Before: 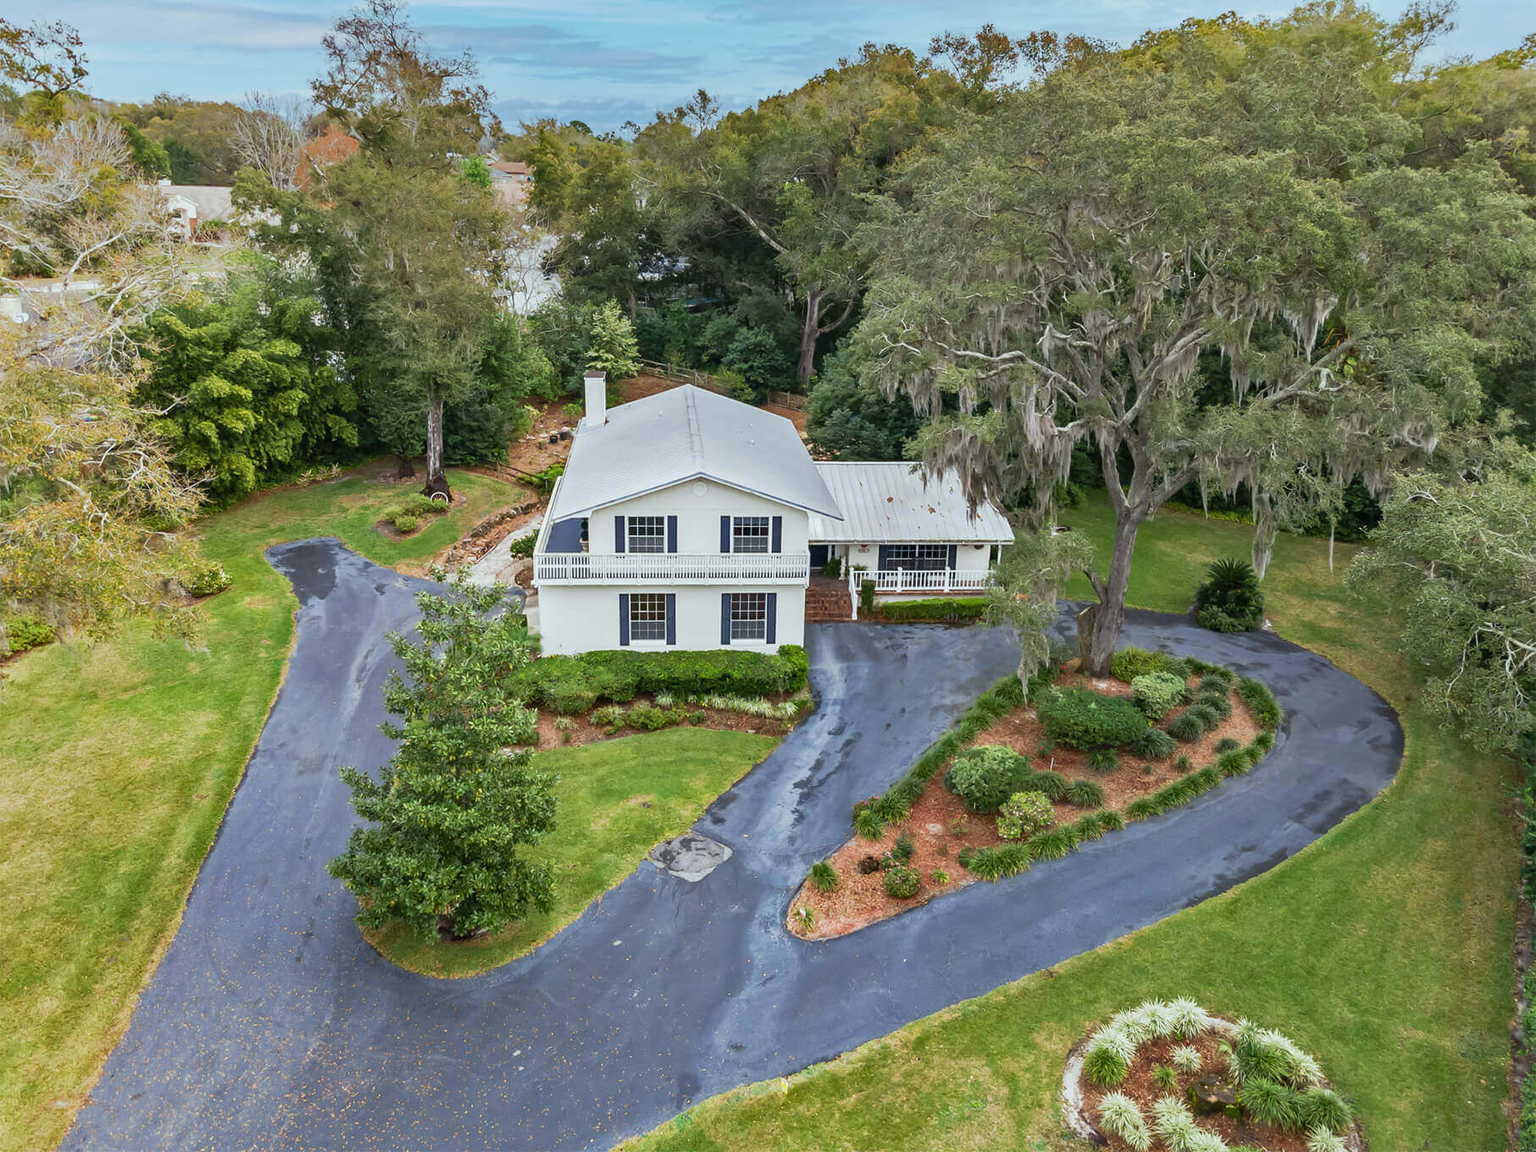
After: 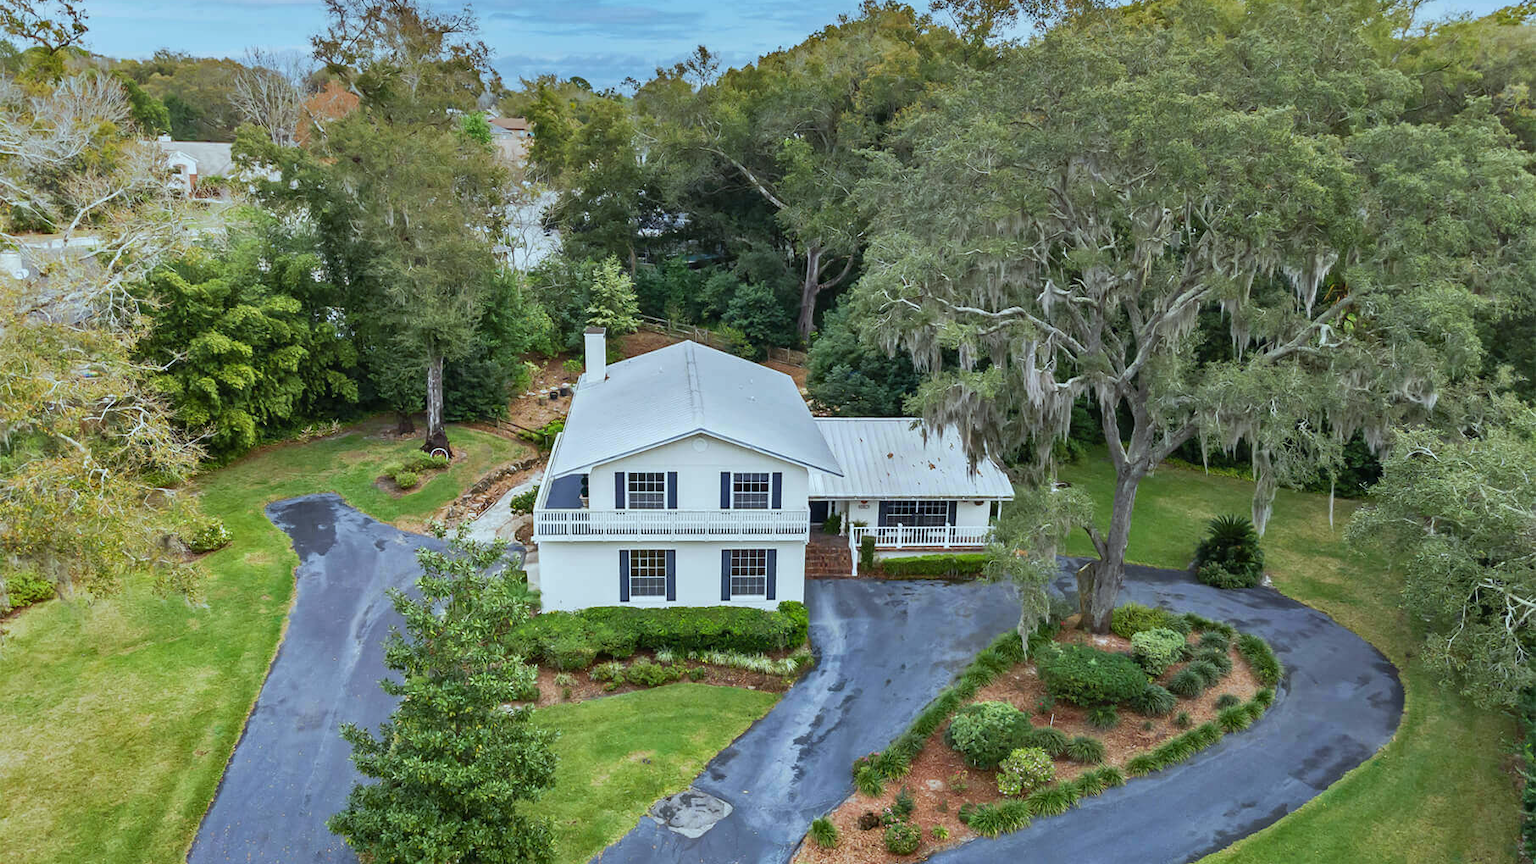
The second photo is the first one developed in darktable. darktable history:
shadows and highlights: shadows 37.27, highlights -28.18, soften with gaussian
white balance: red 0.925, blue 1.046
crop: top 3.857%, bottom 21.132%
